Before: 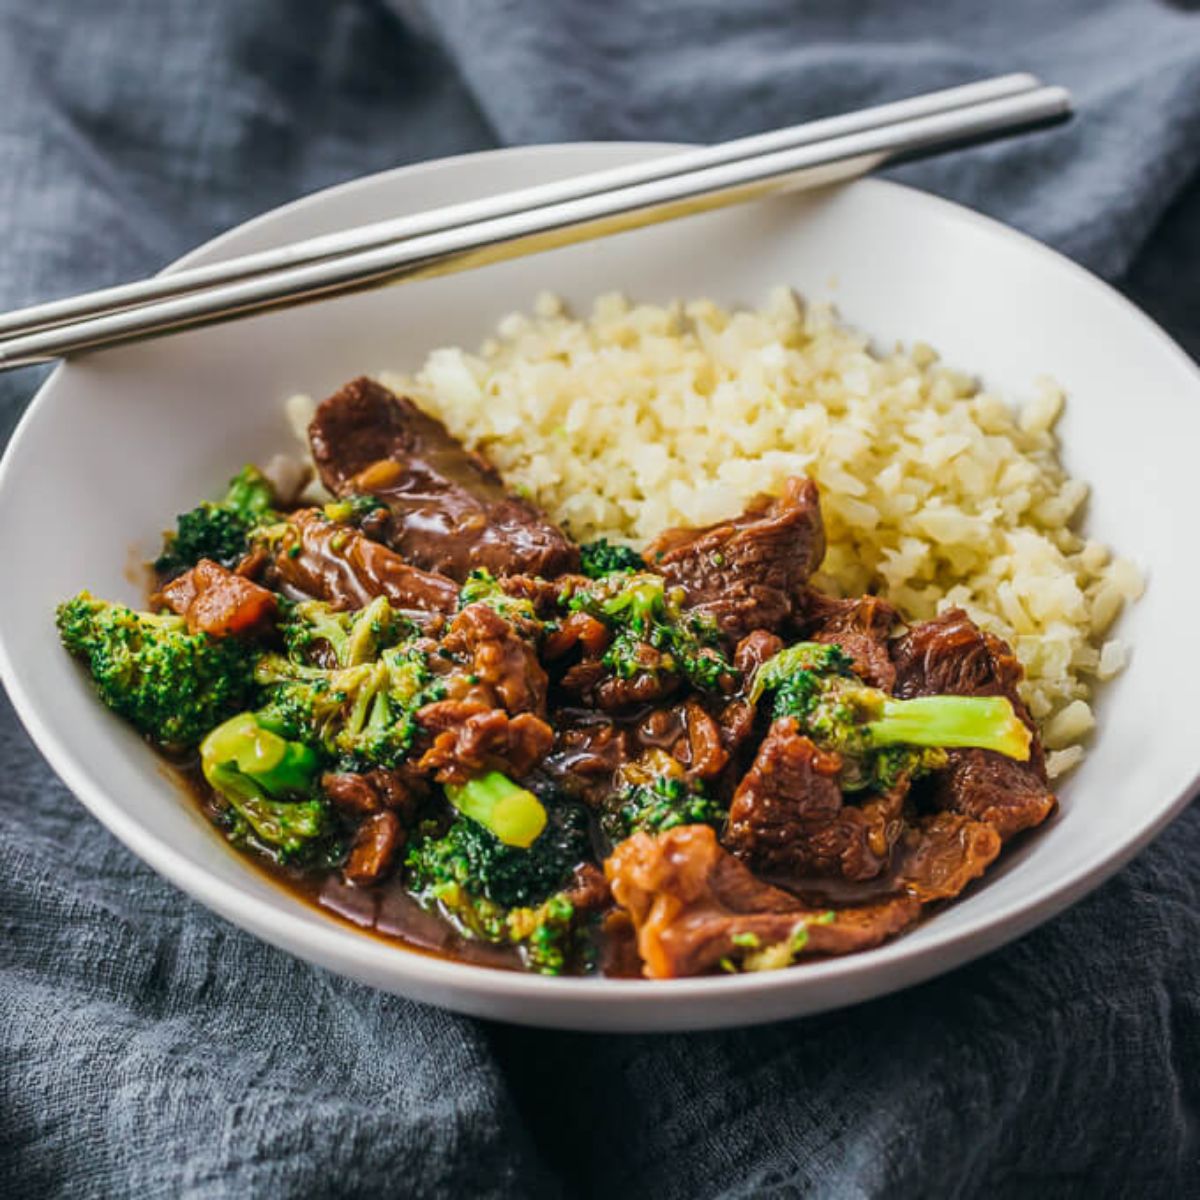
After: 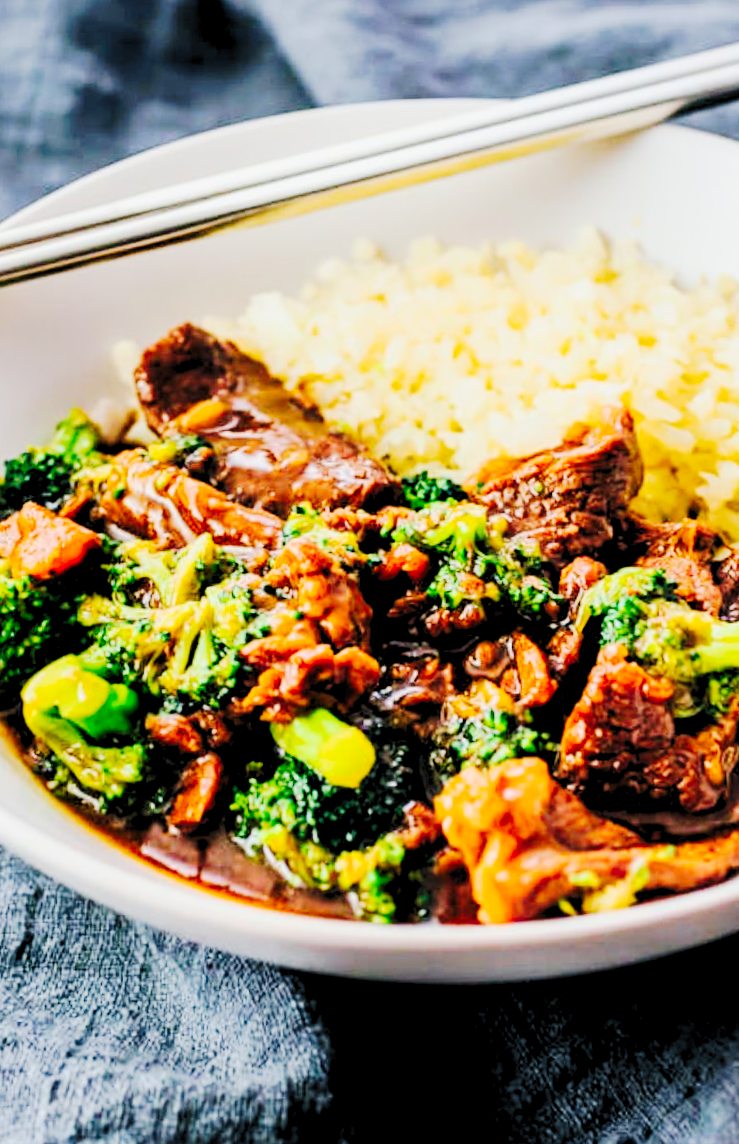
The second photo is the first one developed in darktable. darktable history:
rgb levels: preserve colors sum RGB, levels [[0.038, 0.433, 0.934], [0, 0.5, 1], [0, 0.5, 1]]
rotate and perspective: rotation -1.68°, lens shift (vertical) -0.146, crop left 0.049, crop right 0.912, crop top 0.032, crop bottom 0.96
contrast brightness saturation: contrast 0.2, brightness 0.16, saturation 0.22
crop and rotate: left 12.648%, right 20.685%
tone curve: curves: ch0 [(0, 0) (0.003, 0.017) (0.011, 0.017) (0.025, 0.017) (0.044, 0.019) (0.069, 0.03) (0.1, 0.046) (0.136, 0.066) (0.177, 0.104) (0.224, 0.151) (0.277, 0.231) (0.335, 0.321) (0.399, 0.454) (0.468, 0.567) (0.543, 0.674) (0.623, 0.763) (0.709, 0.82) (0.801, 0.872) (0.898, 0.934) (1, 1)], preserve colors none
